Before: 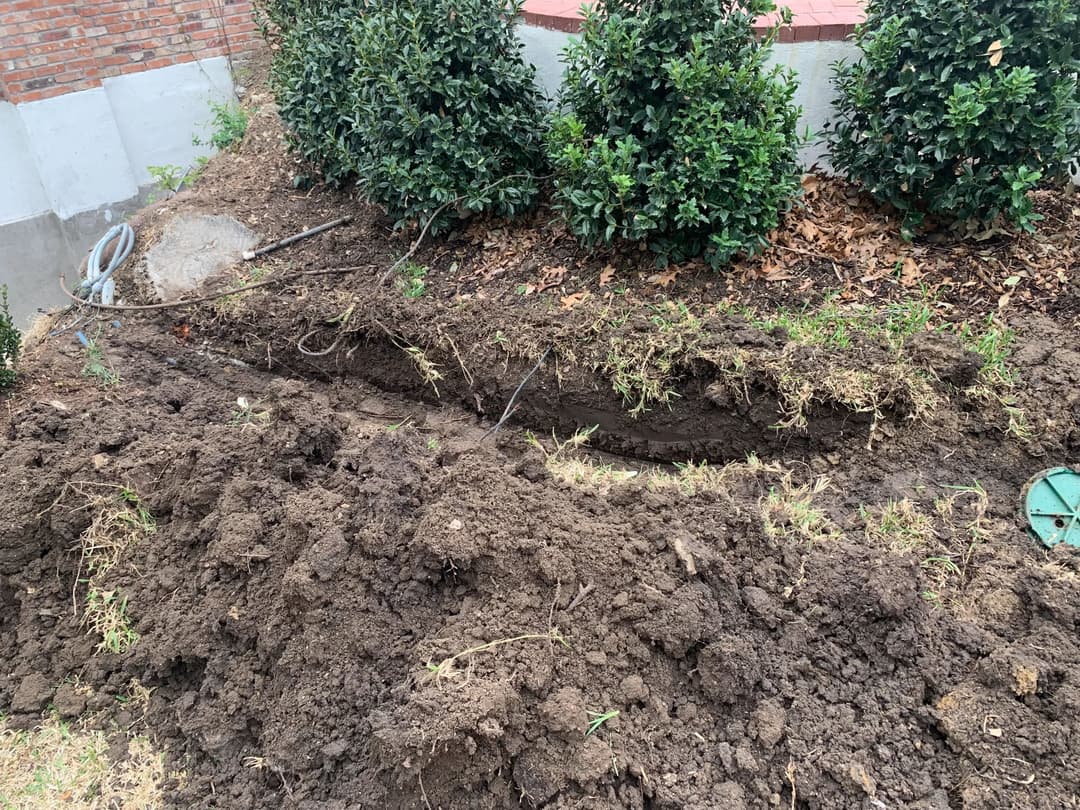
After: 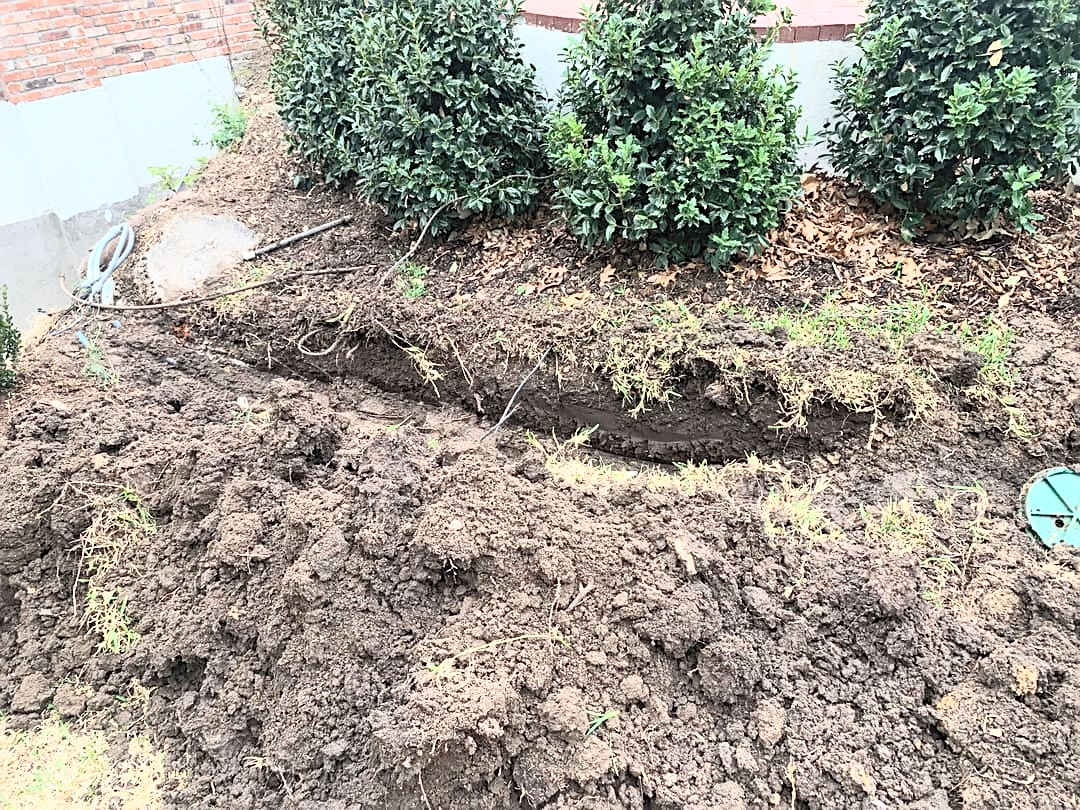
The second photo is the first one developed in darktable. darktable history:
sharpen: on, module defaults
contrast brightness saturation: contrast 0.386, brightness 0.542
